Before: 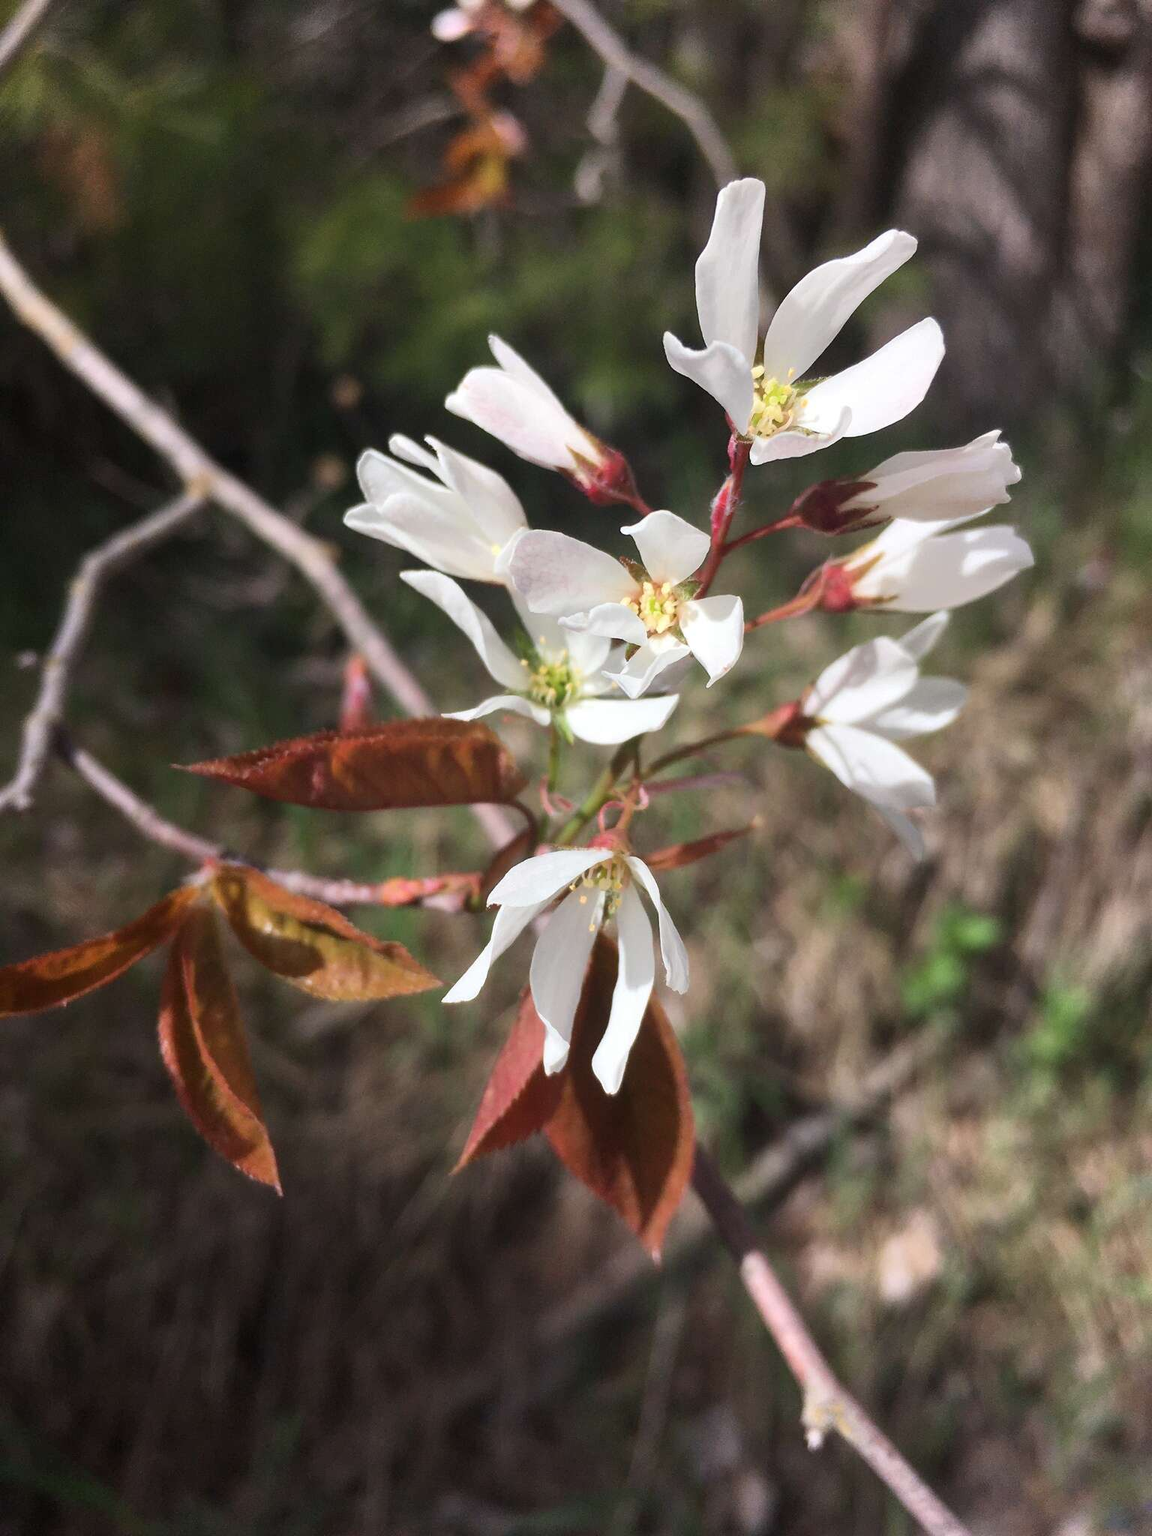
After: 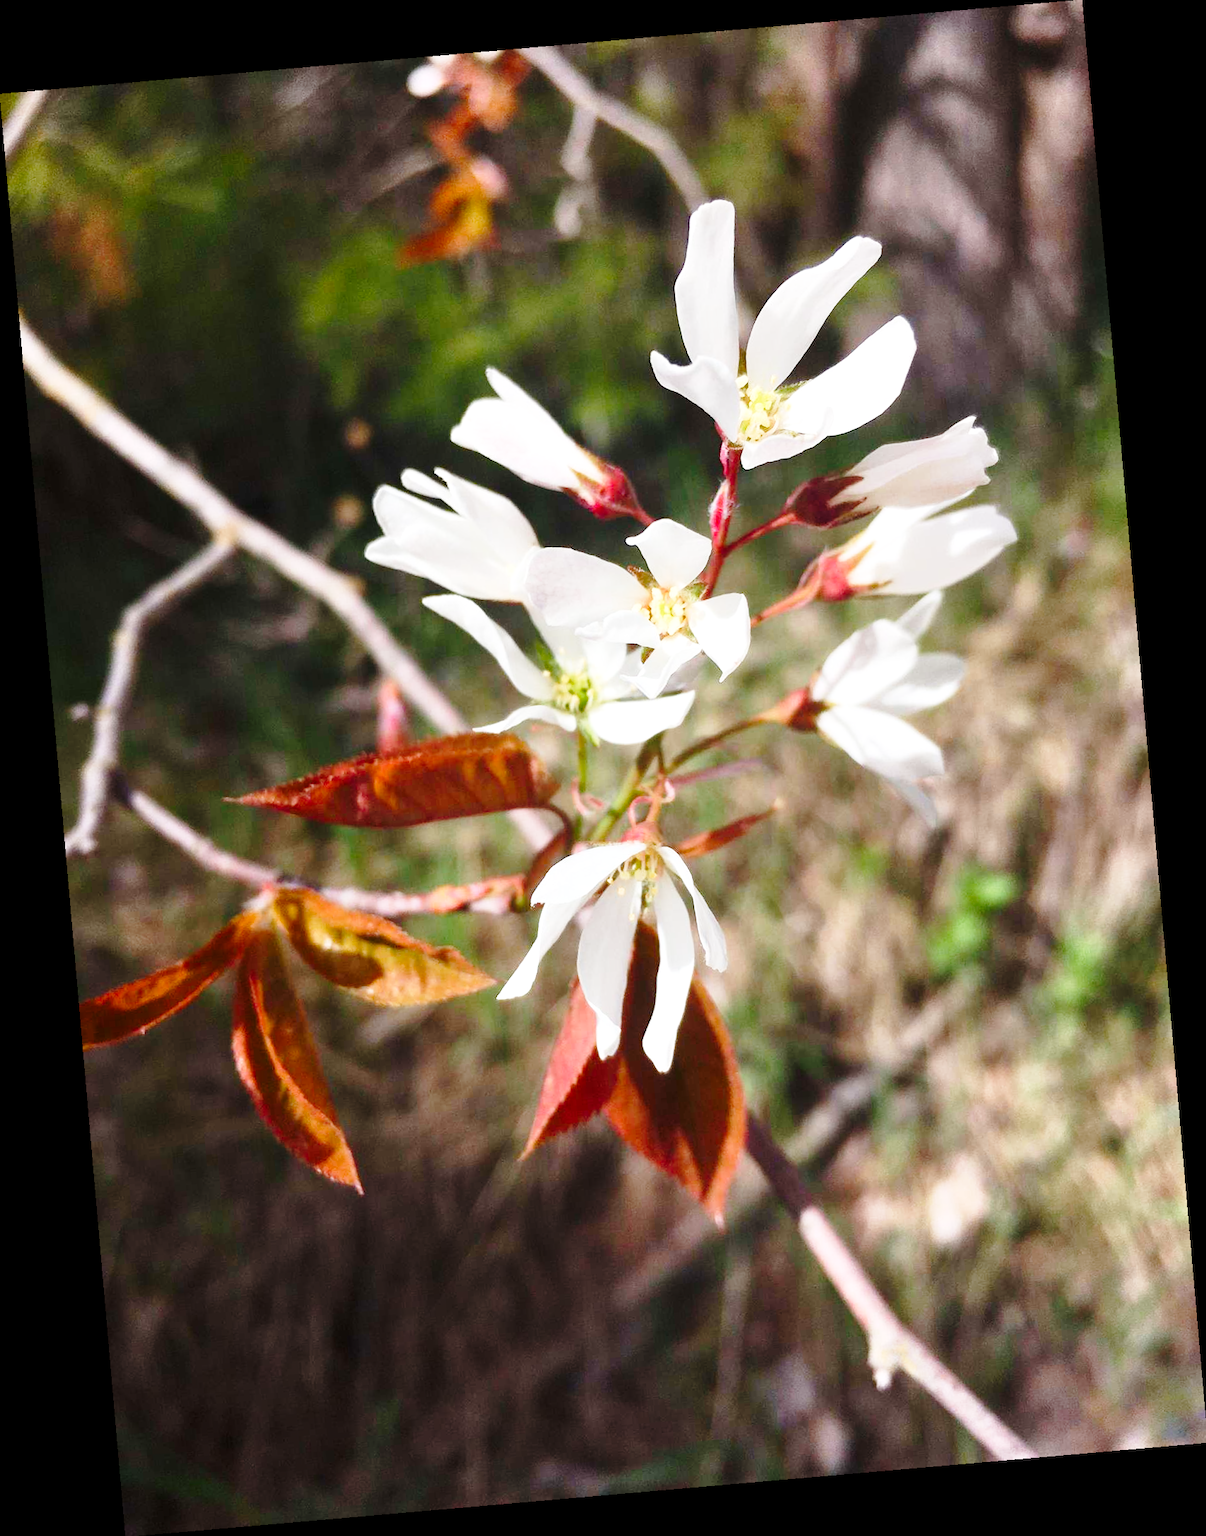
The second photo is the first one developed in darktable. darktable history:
rotate and perspective: rotation -4.98°, automatic cropping off
exposure: exposure 0.2 EV, compensate highlight preservation false
color balance rgb: perceptual saturation grading › global saturation 20%, perceptual saturation grading › highlights -25%, perceptual saturation grading › shadows 25%
base curve: curves: ch0 [(0, 0) (0.028, 0.03) (0.121, 0.232) (0.46, 0.748) (0.859, 0.968) (1, 1)], preserve colors none
